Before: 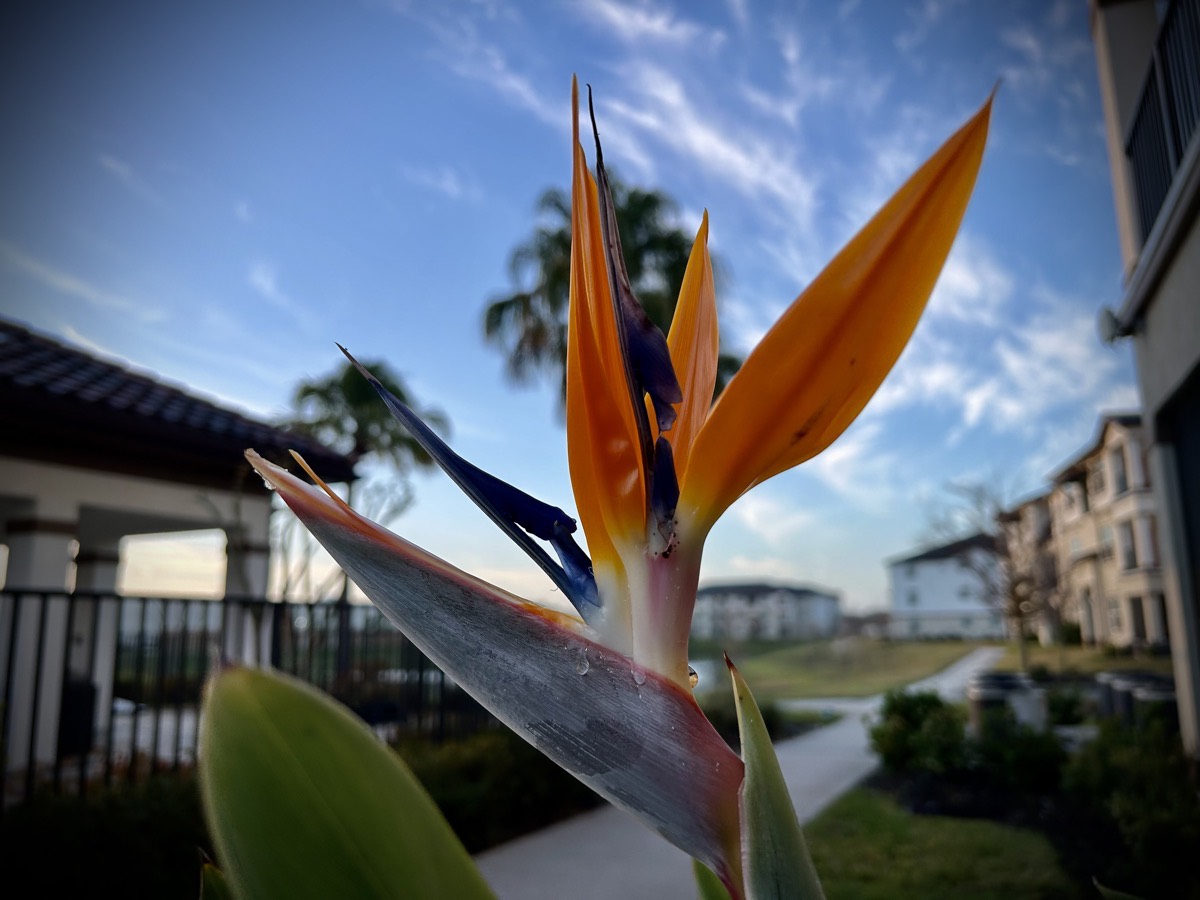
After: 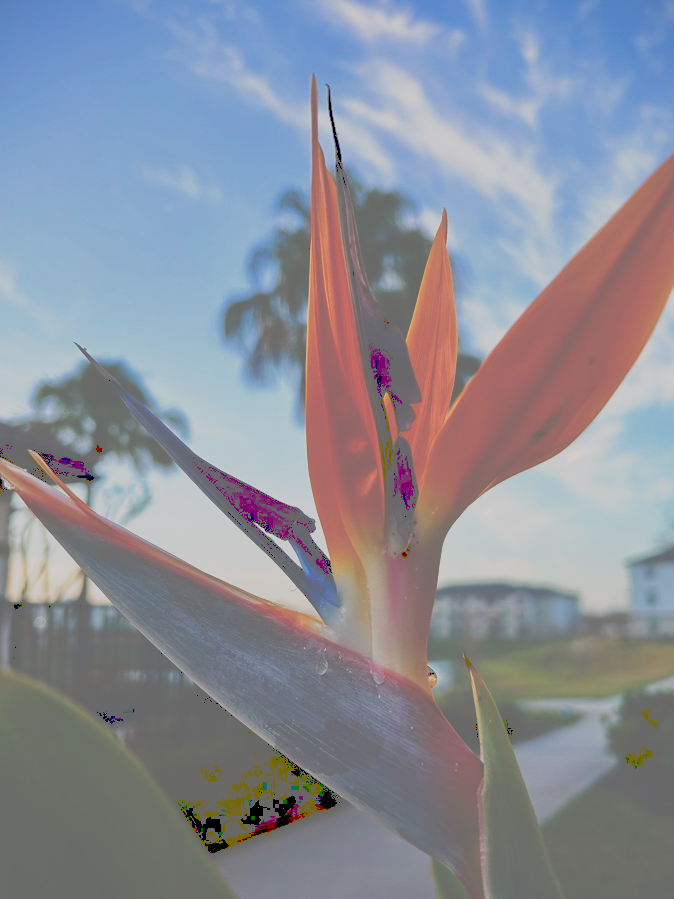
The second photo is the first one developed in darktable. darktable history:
color balance rgb: highlights gain › chroma 2.024%, highlights gain › hue 65.71°, perceptual saturation grading › global saturation 20%, perceptual saturation grading › highlights -25.792%, perceptual saturation grading › shadows 49.237%, contrast -20.54%
crop: left 21.822%, right 21.968%
exposure: exposure 0.205 EV, compensate highlight preservation false
tone curve: curves: ch0 [(0, 0) (0.003, 0.437) (0.011, 0.438) (0.025, 0.441) (0.044, 0.441) (0.069, 0.441) (0.1, 0.444) (0.136, 0.447) (0.177, 0.452) (0.224, 0.457) (0.277, 0.466) (0.335, 0.485) (0.399, 0.514) (0.468, 0.558) (0.543, 0.616) (0.623, 0.686) (0.709, 0.76) (0.801, 0.803) (0.898, 0.825) (1, 1)], preserve colors none
haze removal: strength 0.115, distance 0.246, compatibility mode true, adaptive false
